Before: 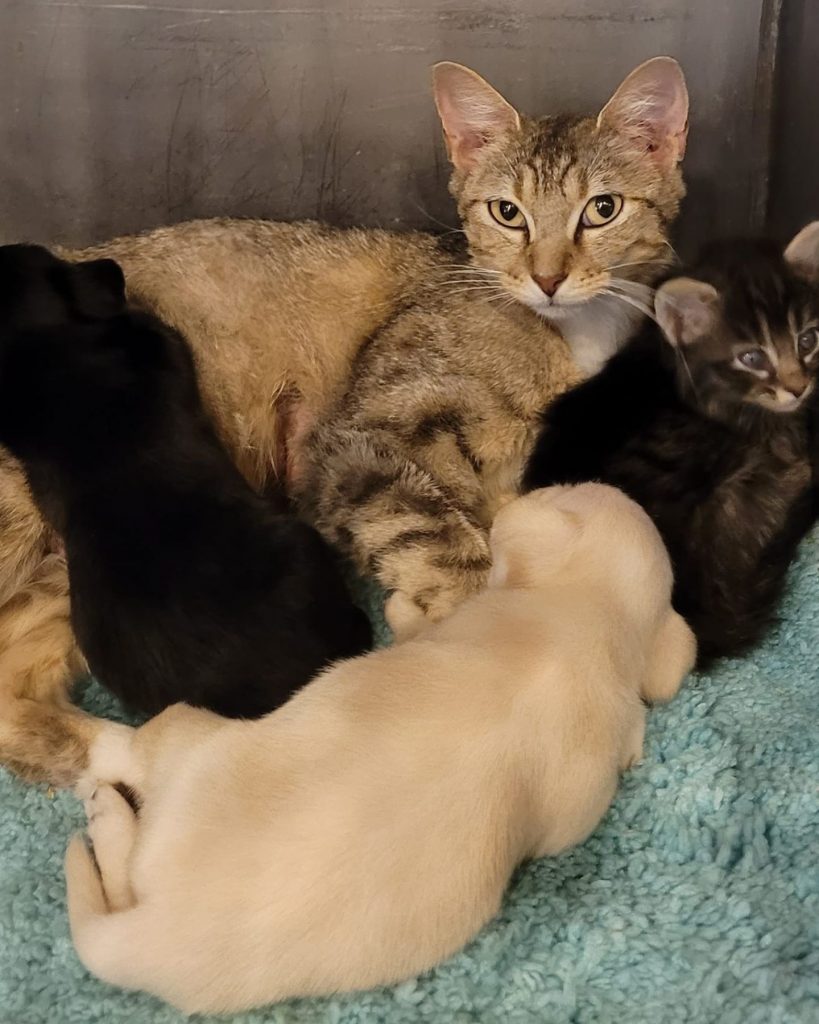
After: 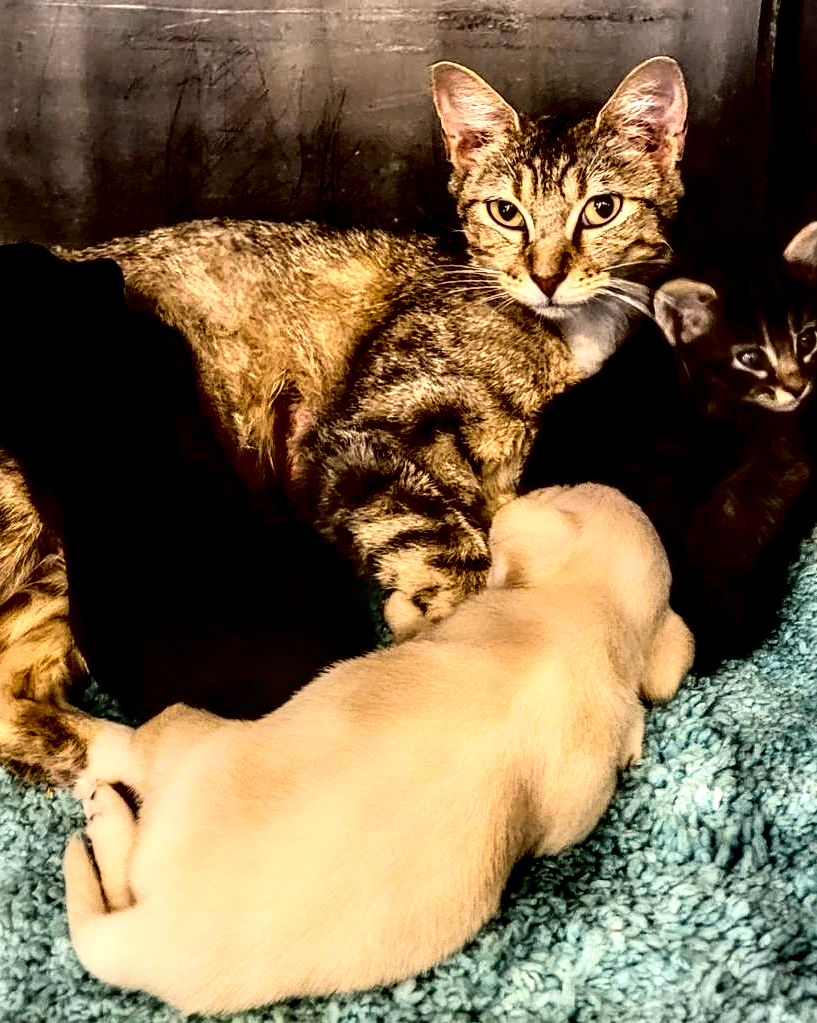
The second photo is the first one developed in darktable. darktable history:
crop and rotate: left 0.162%, bottom 0.013%
tone curve: curves: ch0 [(0, 0) (0.003, 0.01) (0.011, 0.01) (0.025, 0.011) (0.044, 0.014) (0.069, 0.018) (0.1, 0.022) (0.136, 0.026) (0.177, 0.035) (0.224, 0.051) (0.277, 0.085) (0.335, 0.158) (0.399, 0.299) (0.468, 0.457) (0.543, 0.634) (0.623, 0.801) (0.709, 0.904) (0.801, 0.963) (0.898, 0.986) (1, 1)], color space Lab, independent channels, preserve colors none
local contrast: highlights 19%, detail 187%
color balance rgb: highlights gain › chroma 1.341%, highlights gain › hue 56.32°, perceptual saturation grading › global saturation 11.832%
color correction: highlights b* 0.016, saturation 1.36
